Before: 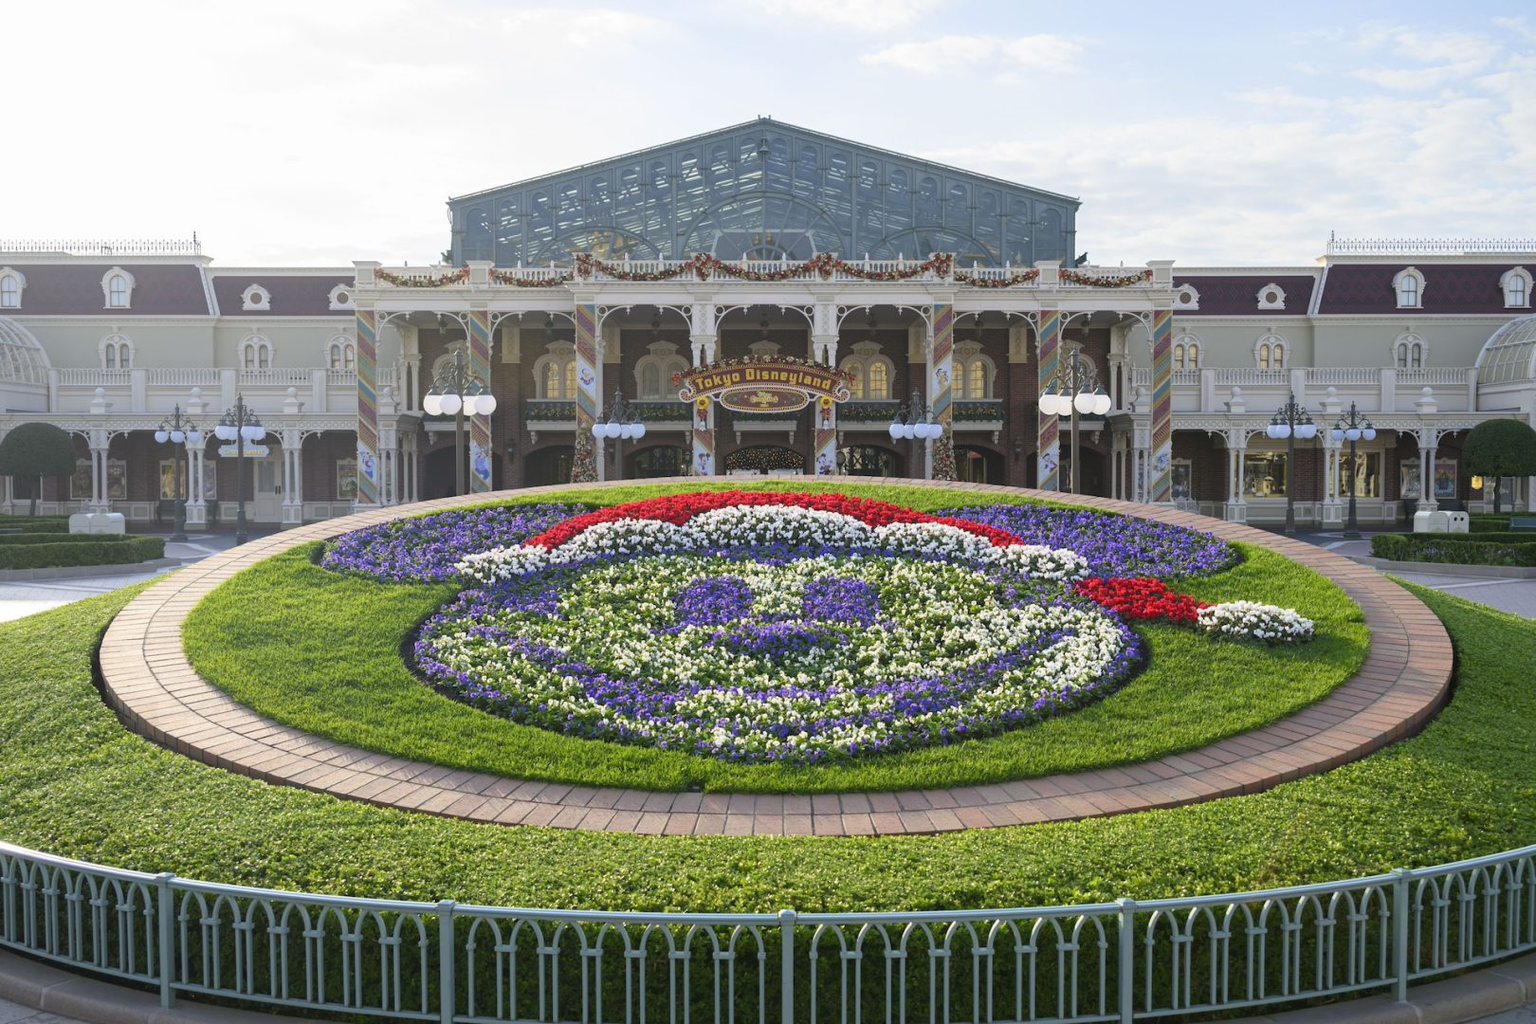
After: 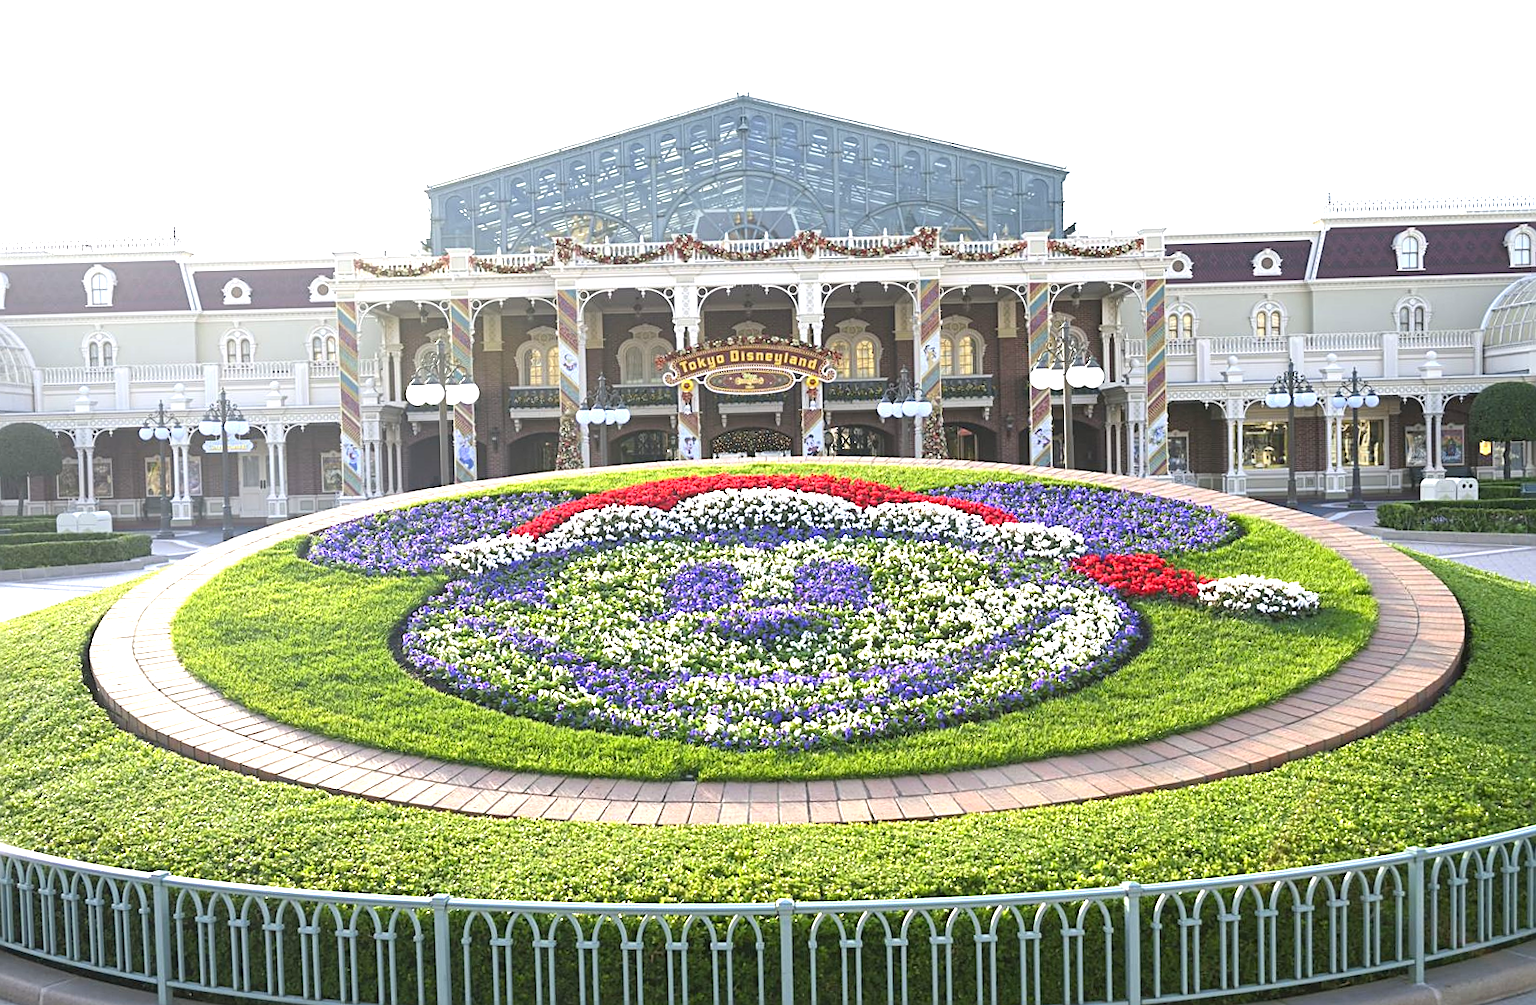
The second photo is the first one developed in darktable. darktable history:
exposure: black level correction 0, exposure 1.1 EV, compensate exposure bias true, compensate highlight preservation false
rotate and perspective: rotation -1.32°, lens shift (horizontal) -0.031, crop left 0.015, crop right 0.985, crop top 0.047, crop bottom 0.982
sharpen: on, module defaults
